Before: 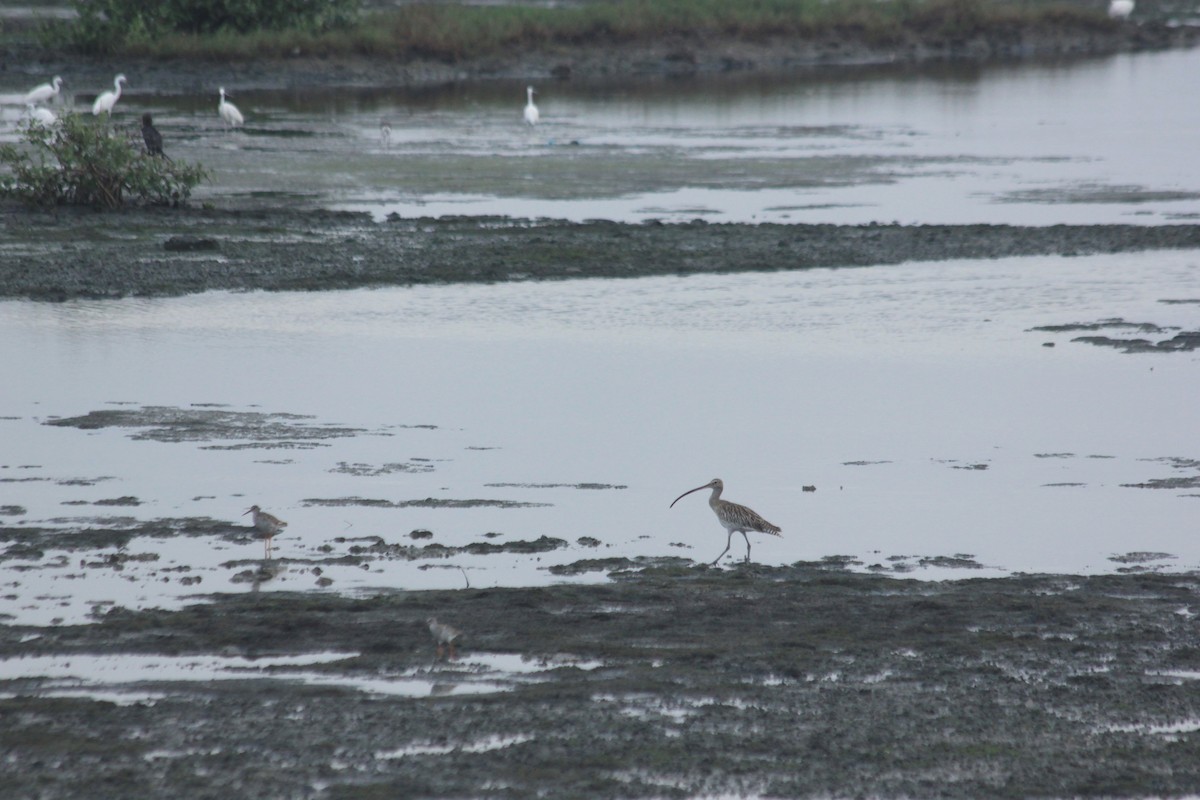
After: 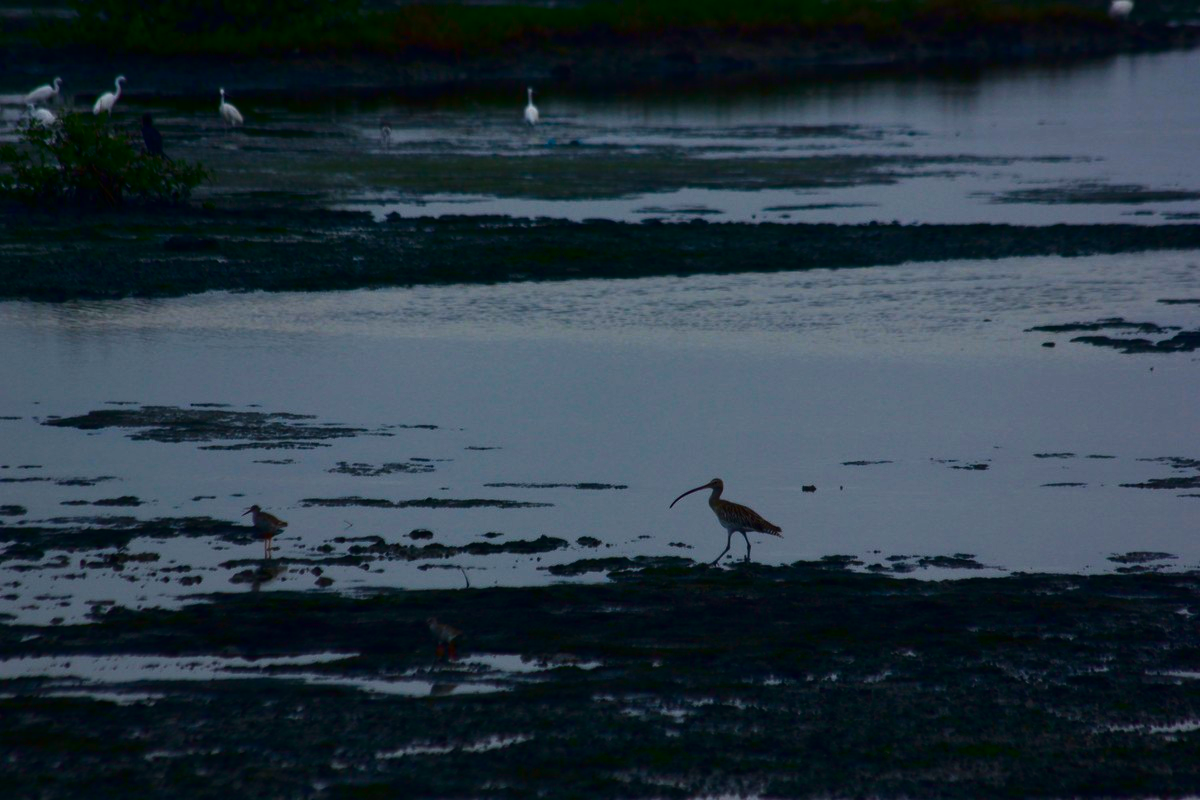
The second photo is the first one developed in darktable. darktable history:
contrast brightness saturation: brightness -0.991, saturation 1
